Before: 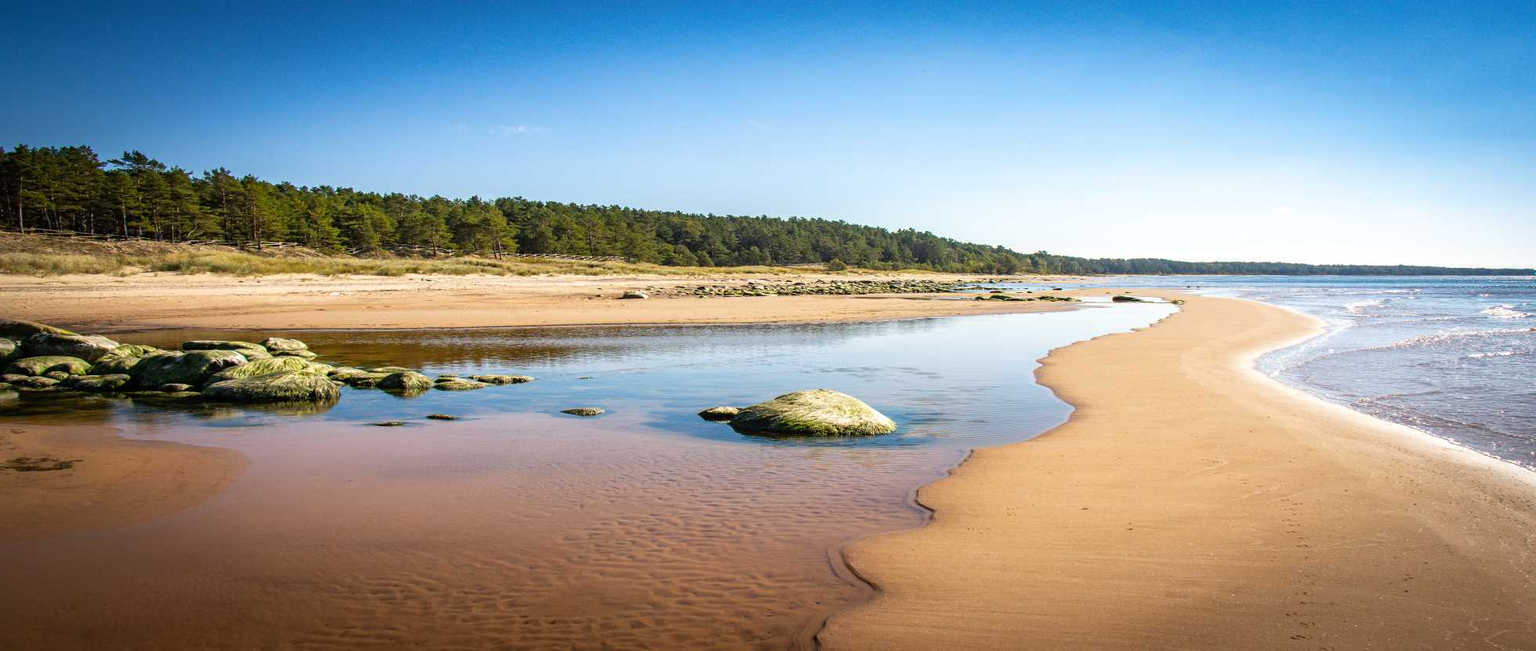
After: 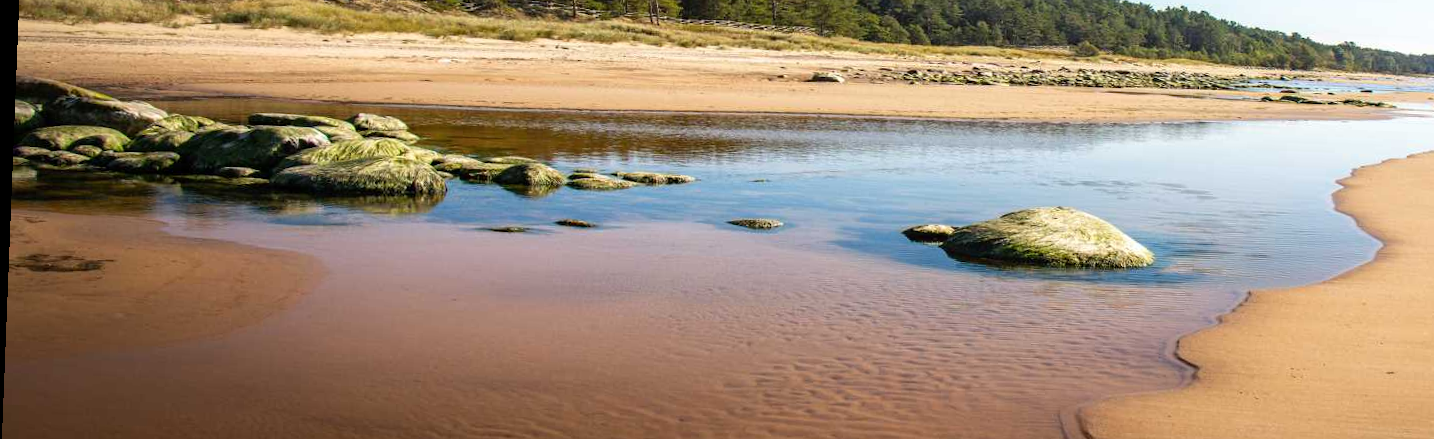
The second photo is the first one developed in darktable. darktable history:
rotate and perspective: rotation 2.27°, automatic cropping off
crop: top 36.498%, right 27.964%, bottom 14.995%
